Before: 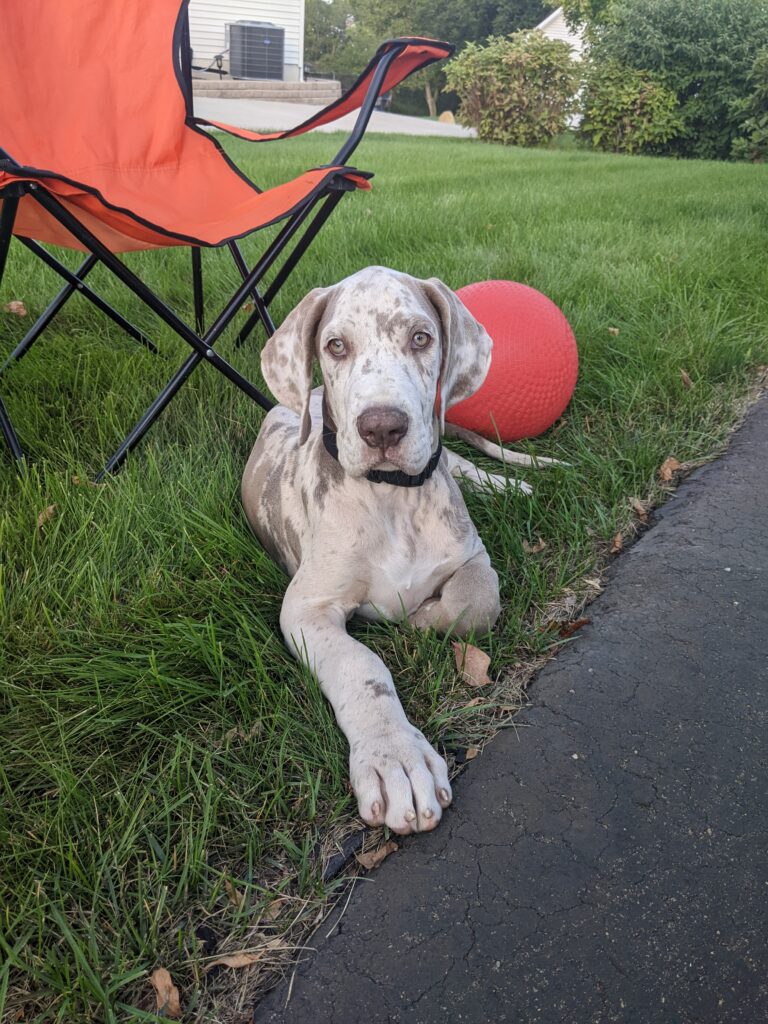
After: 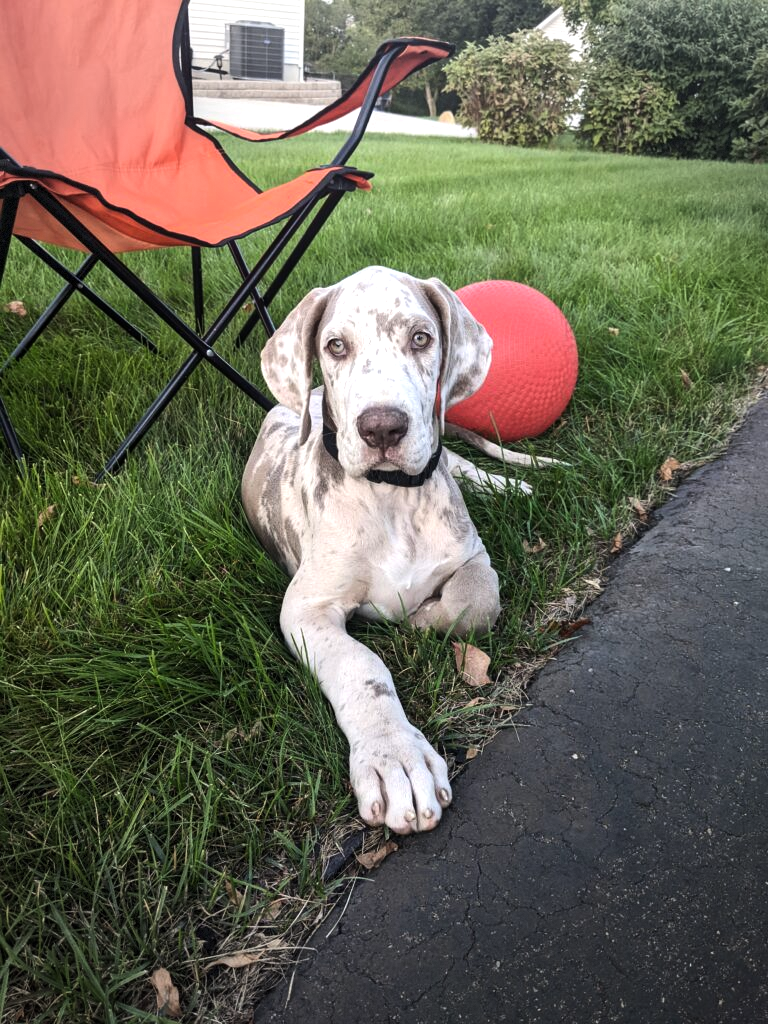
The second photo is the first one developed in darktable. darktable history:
vignetting: fall-off start 91%, fall-off radius 39.39%, brightness -0.182, saturation -0.3, width/height ratio 1.219, shape 1.3, dithering 8-bit output, unbound false
tone equalizer: -8 EV -0.75 EV, -7 EV -0.7 EV, -6 EV -0.6 EV, -5 EV -0.4 EV, -3 EV 0.4 EV, -2 EV 0.6 EV, -1 EV 0.7 EV, +0 EV 0.75 EV, edges refinement/feathering 500, mask exposure compensation -1.57 EV, preserve details no
